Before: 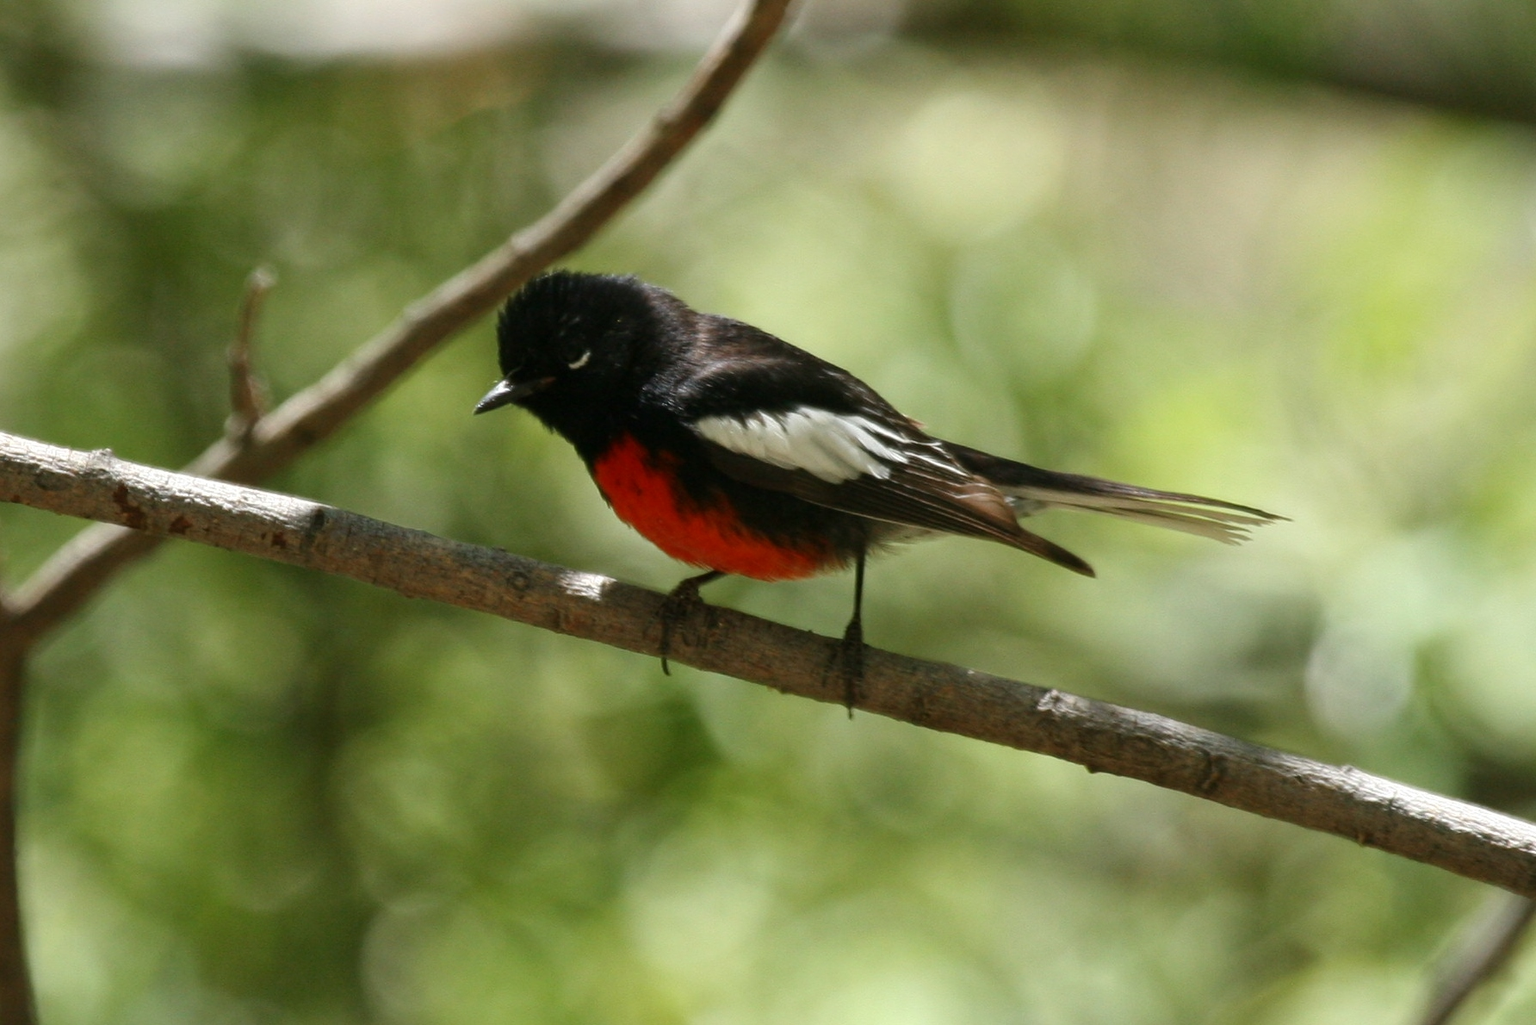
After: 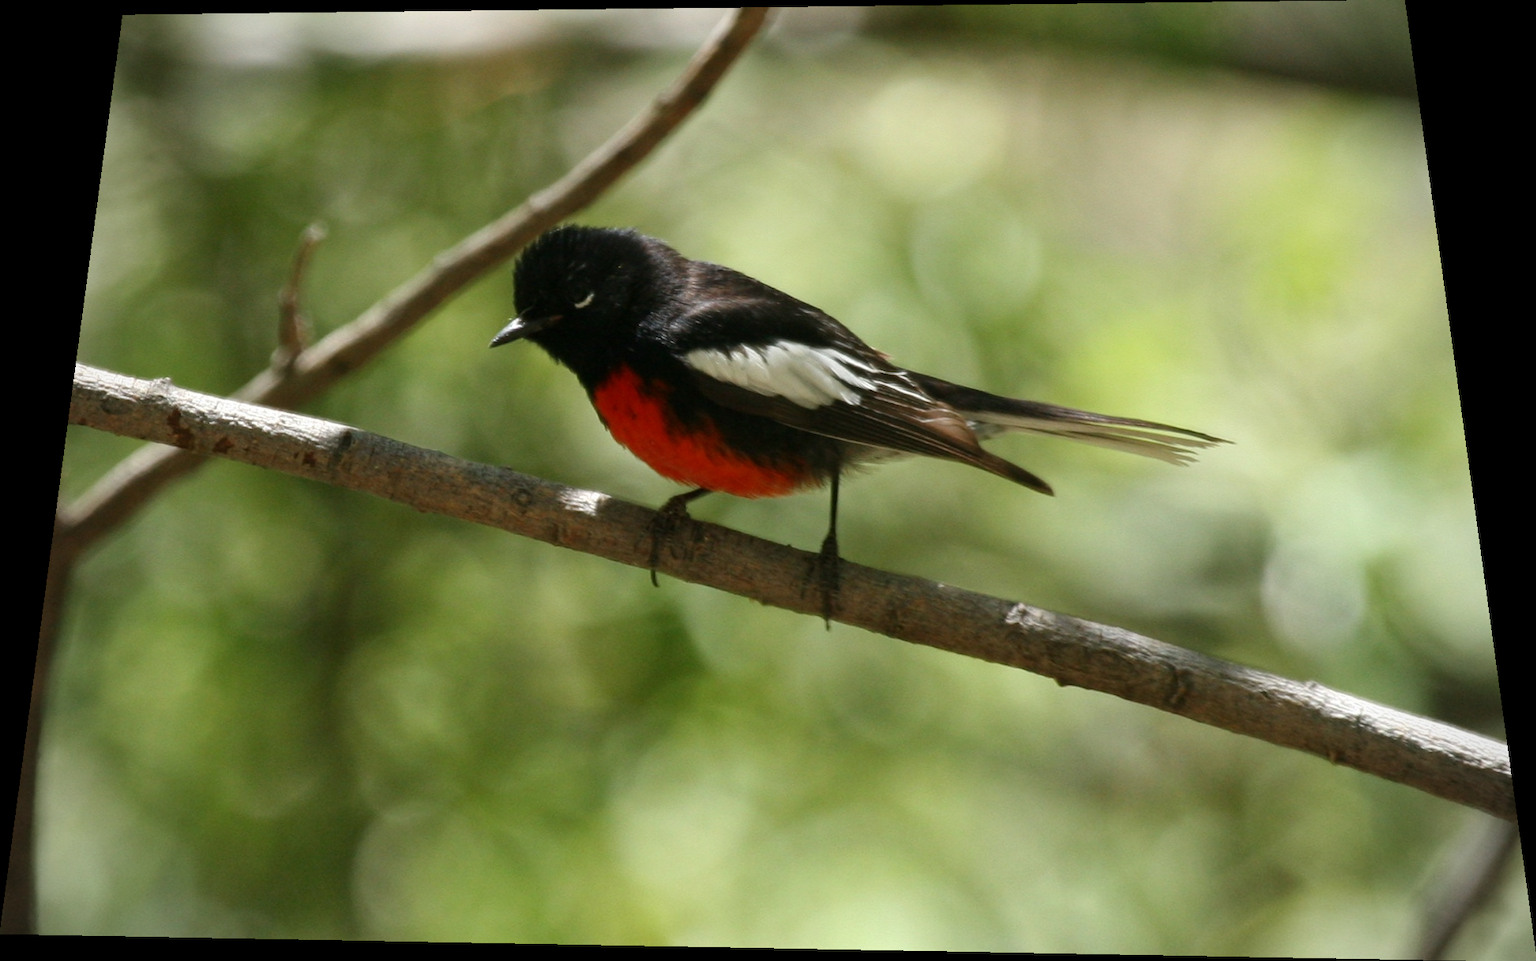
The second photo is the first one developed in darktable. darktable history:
vignetting: on, module defaults
rotate and perspective: rotation 0.128°, lens shift (vertical) -0.181, lens shift (horizontal) -0.044, shear 0.001, automatic cropping off
